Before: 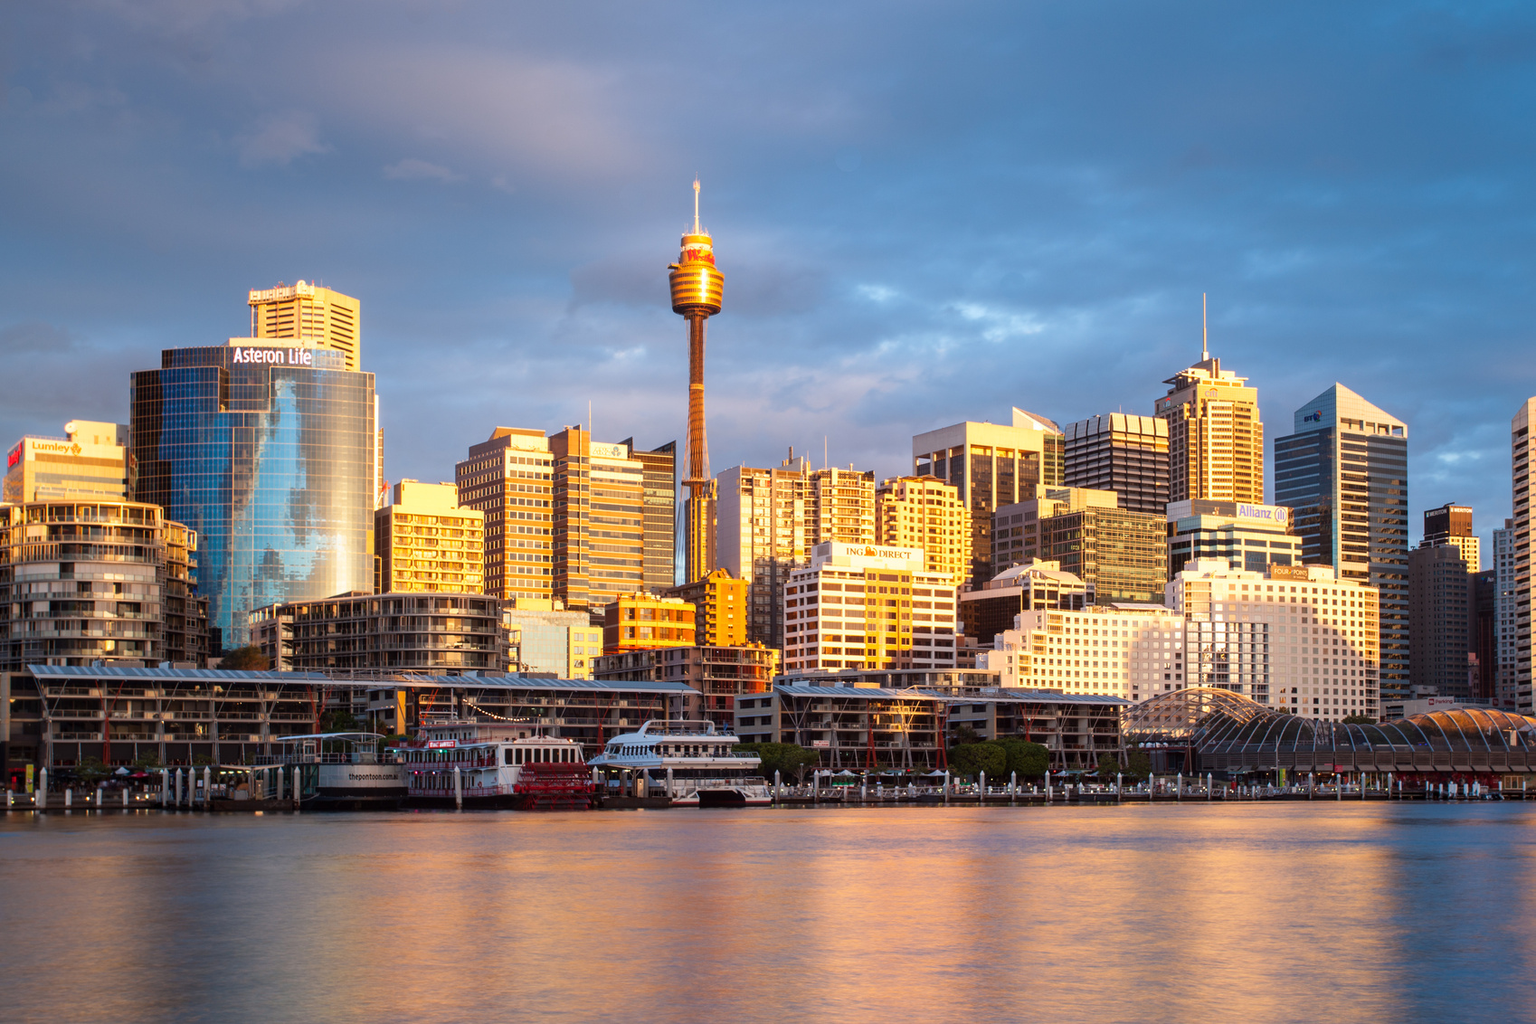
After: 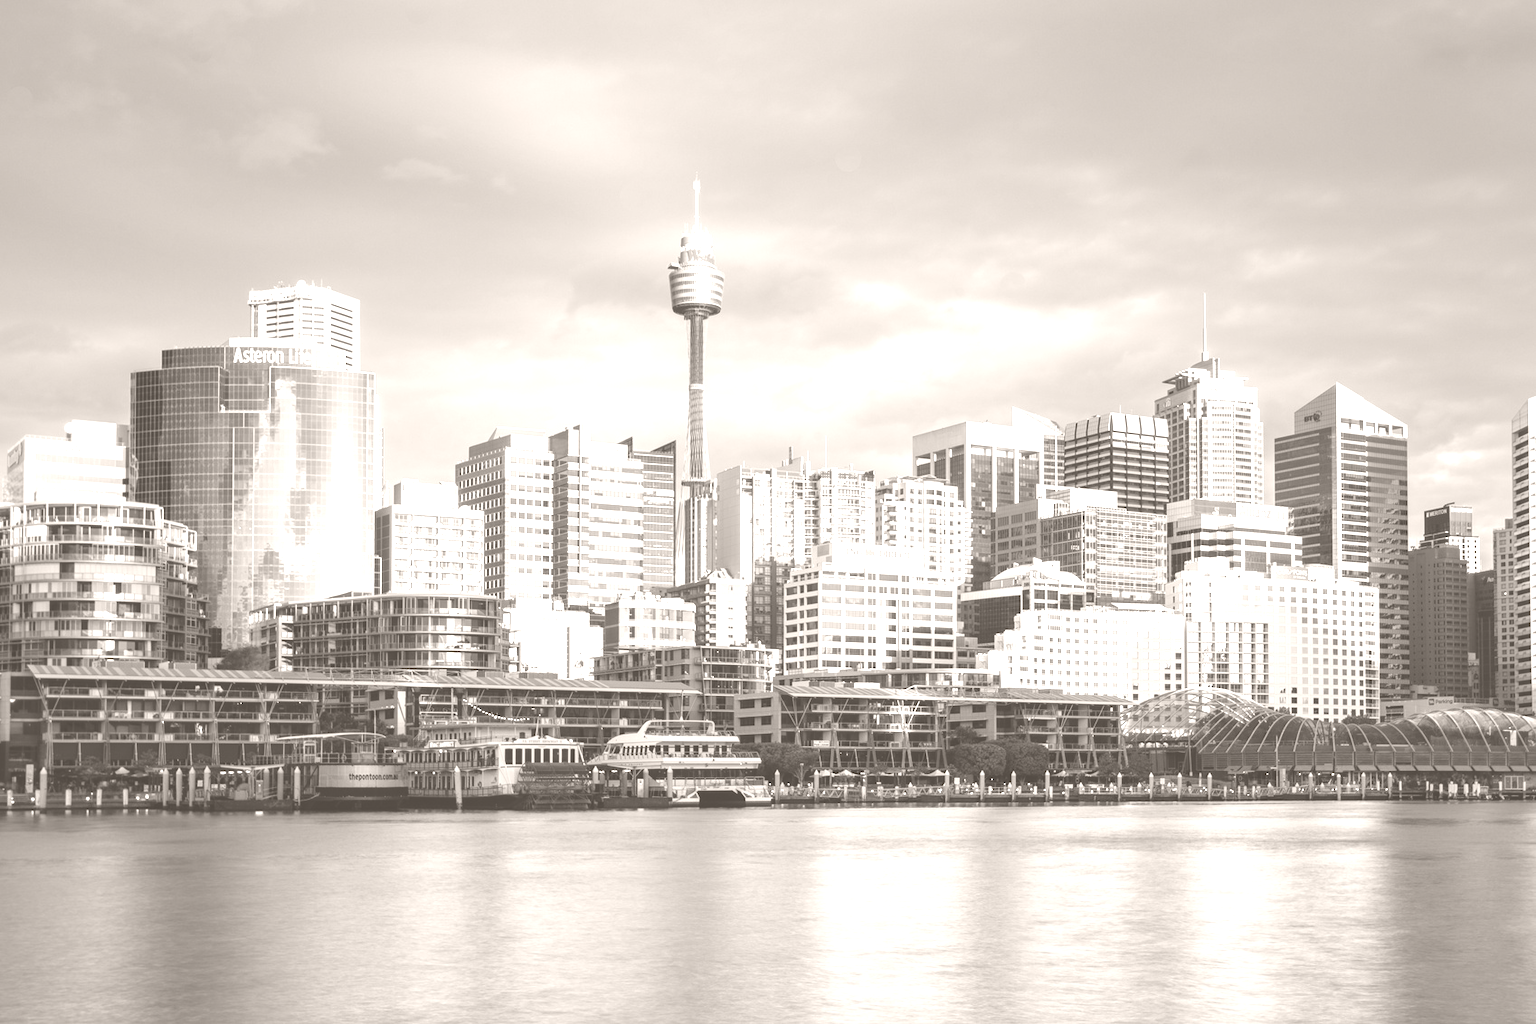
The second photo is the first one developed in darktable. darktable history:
colorize: hue 34.49°, saturation 35.33%, source mix 100%, lightness 55%, version 1
color correction: saturation 0.3
